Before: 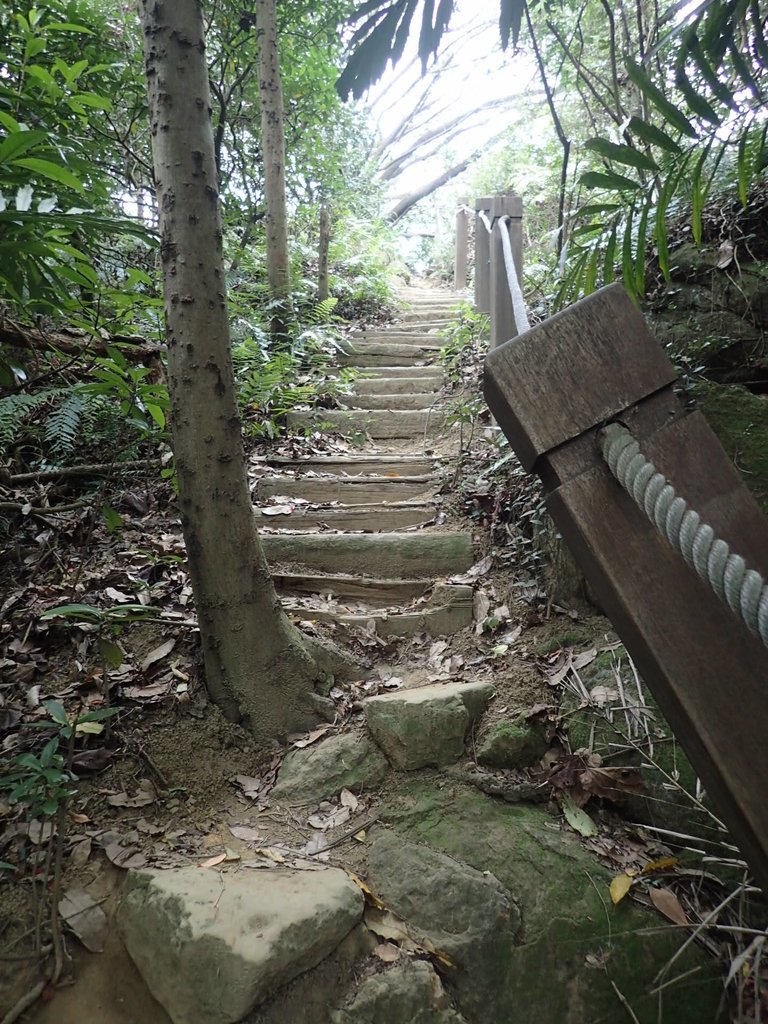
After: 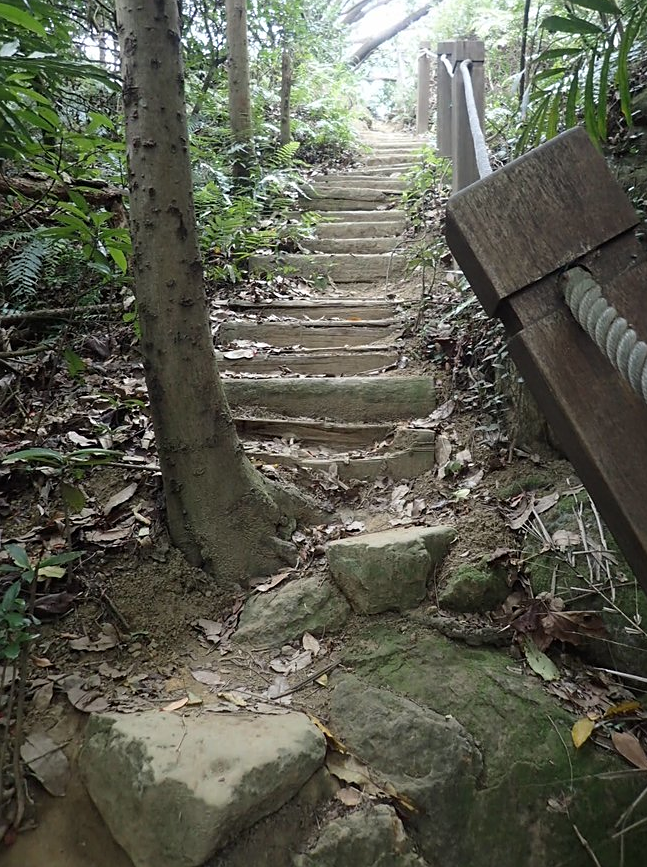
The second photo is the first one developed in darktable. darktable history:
sharpen: amount 0.218
crop and rotate: left 4.984%, top 15.304%, right 10.711%
